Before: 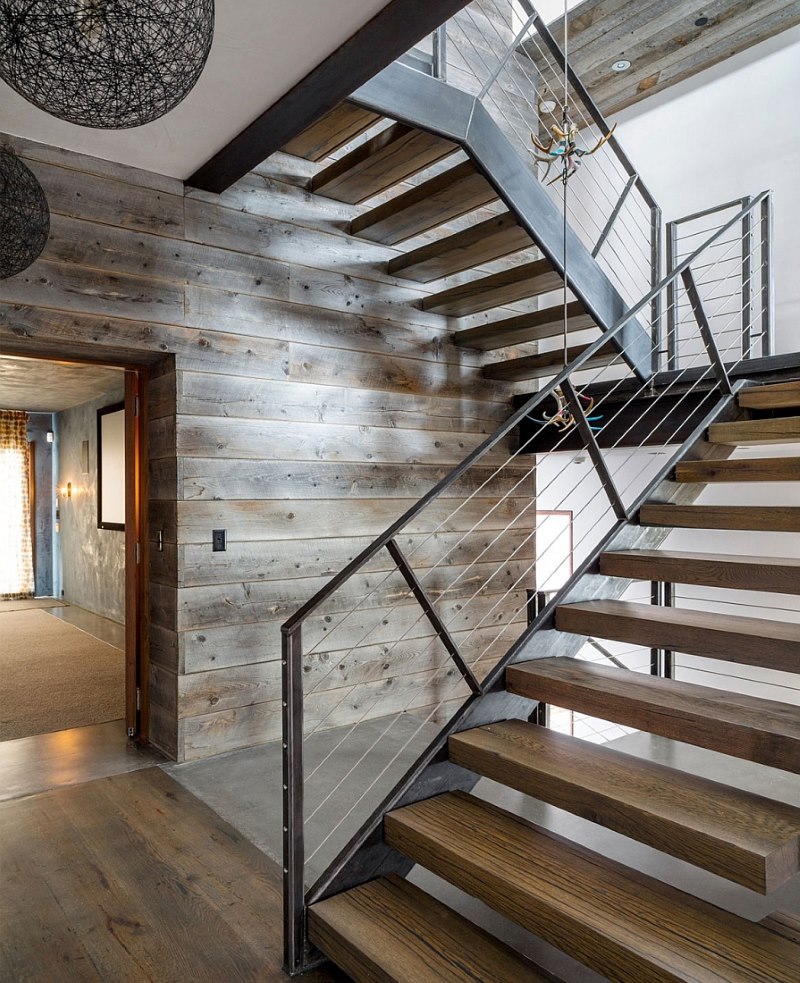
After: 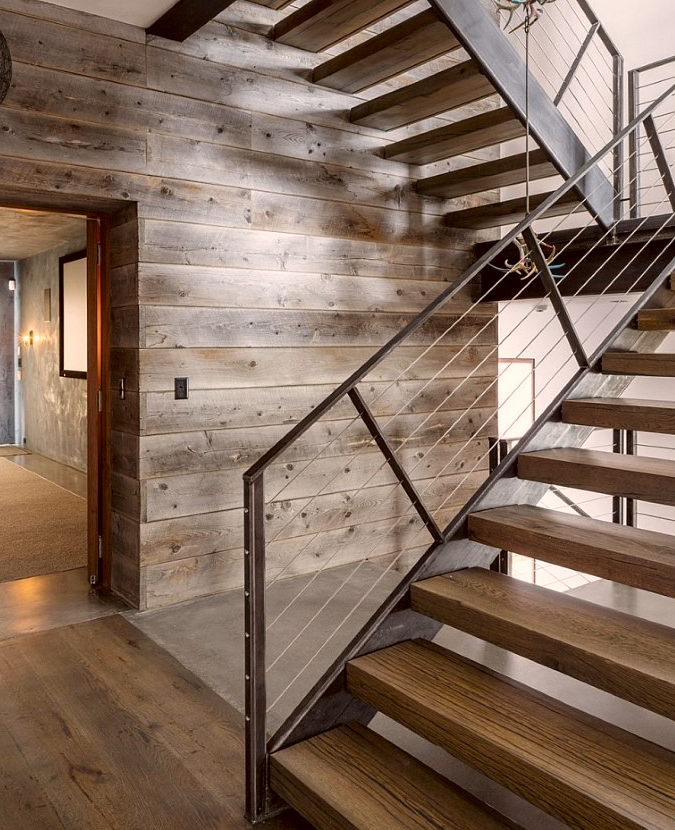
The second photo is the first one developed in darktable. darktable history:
crop and rotate: left 4.842%, top 15.51%, right 10.668%
color correction: highlights a* 6.27, highlights b* 8.19, shadows a* 5.94, shadows b* 7.23, saturation 0.9
